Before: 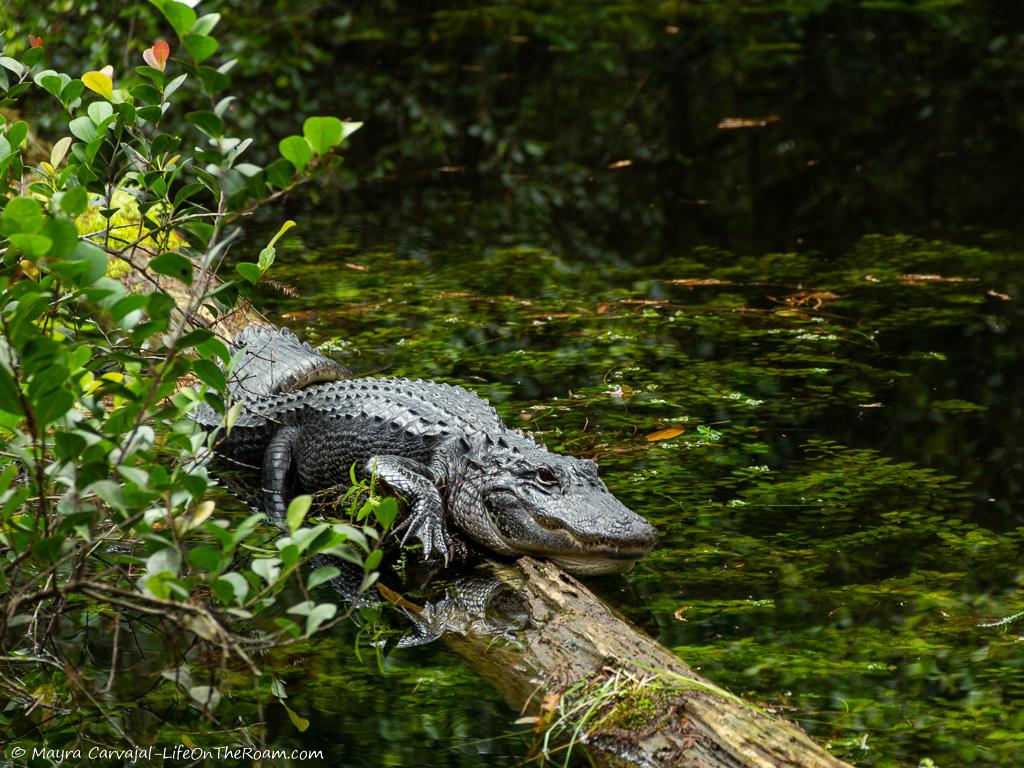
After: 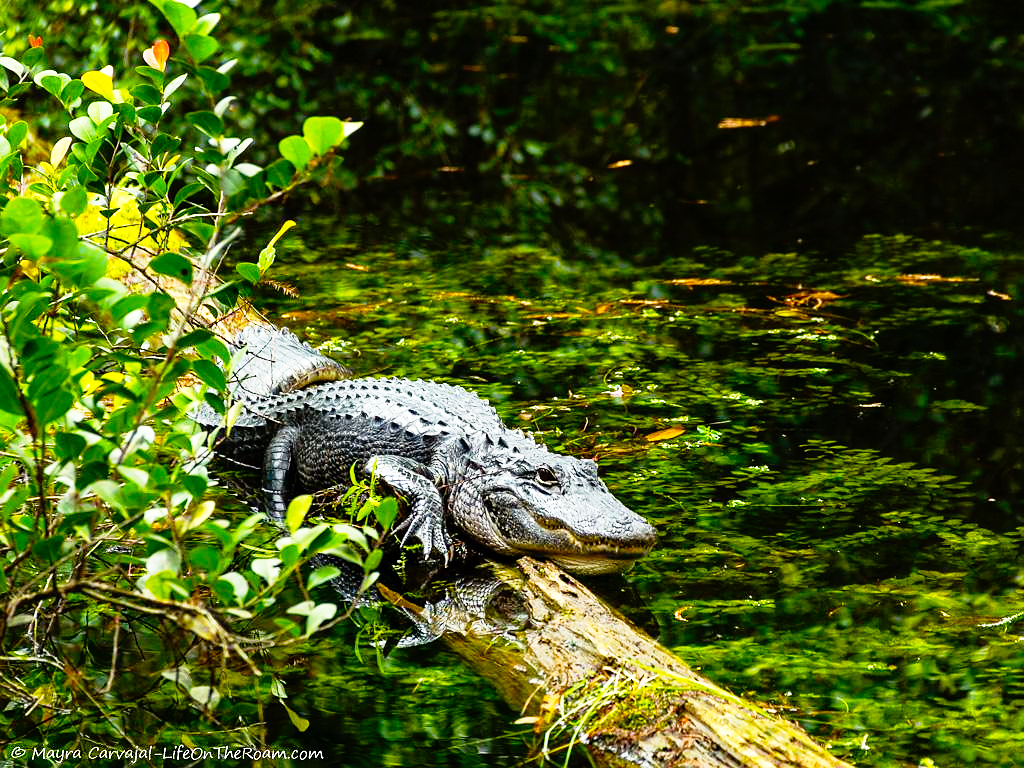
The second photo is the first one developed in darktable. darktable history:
color balance rgb: linear chroma grading › global chroma 15%, perceptual saturation grading › global saturation 30%
sharpen: radius 1, threshold 1
base curve: curves: ch0 [(0, 0) (0.012, 0.01) (0.073, 0.168) (0.31, 0.711) (0.645, 0.957) (1, 1)], preserve colors none
